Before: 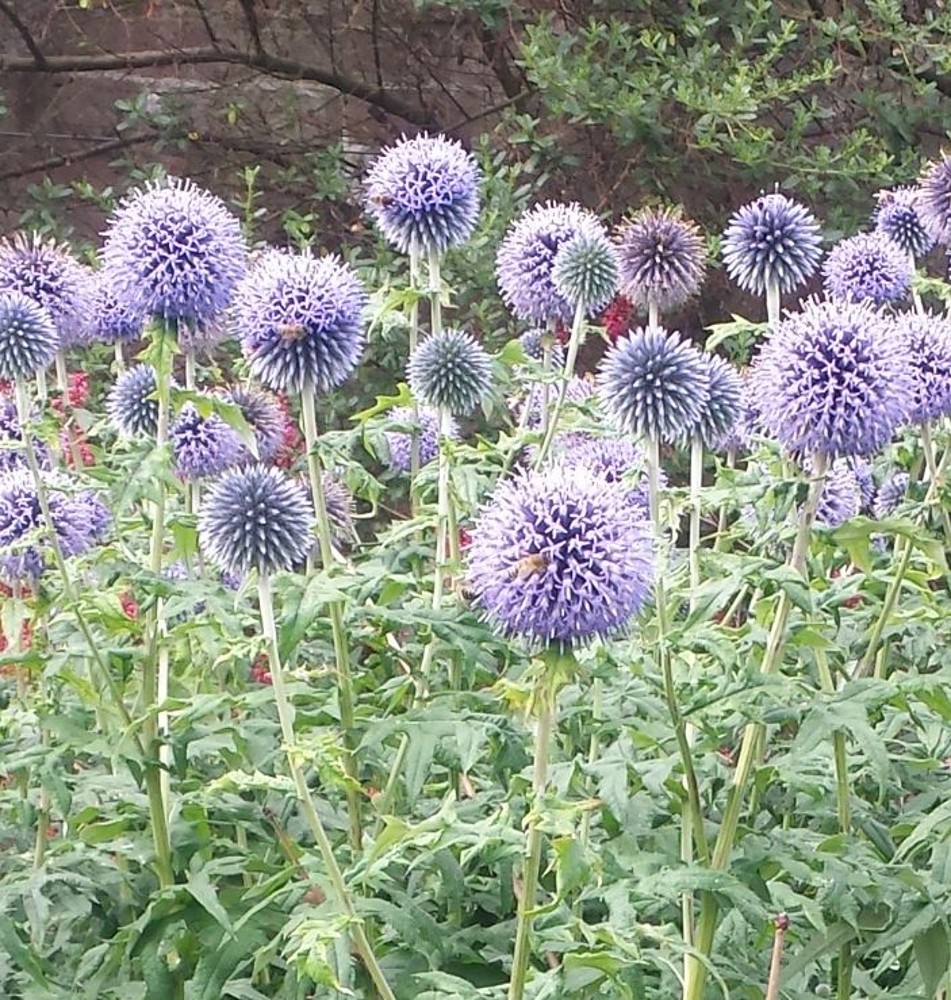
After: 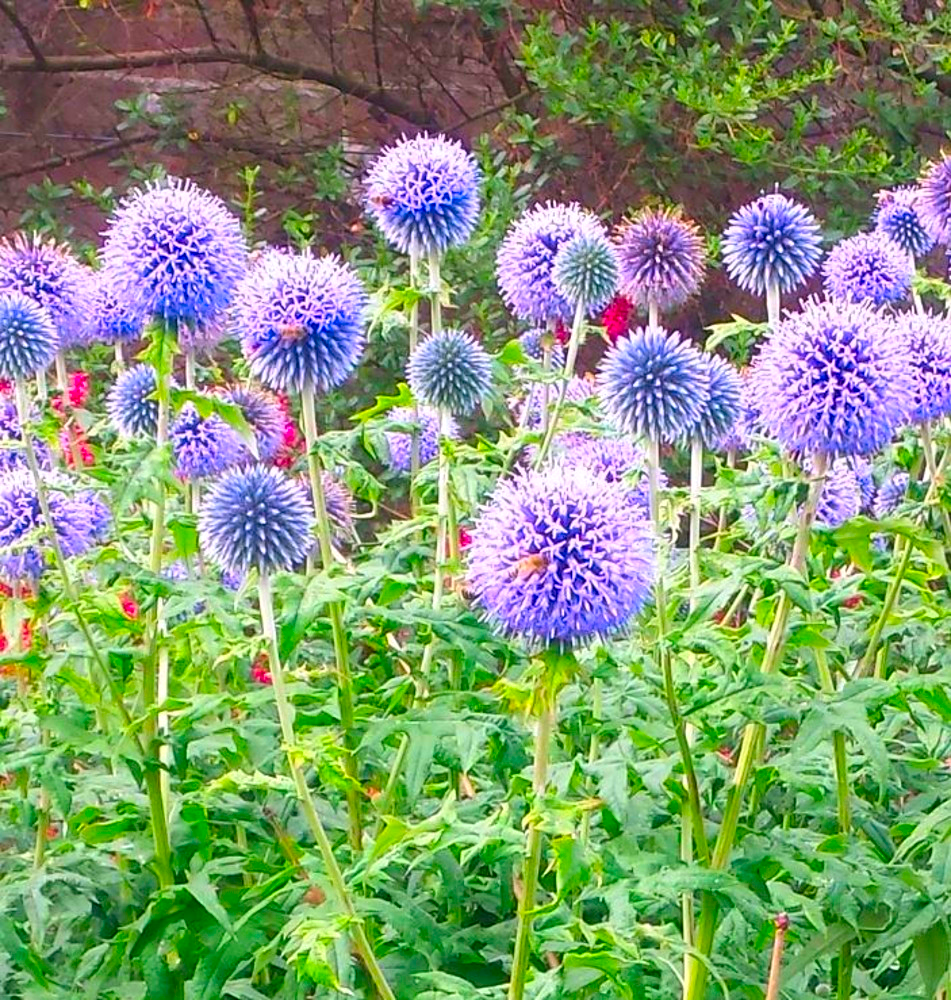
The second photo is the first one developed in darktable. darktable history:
exposure: black level correction -0.003, exposure 0.038 EV, compensate highlight preservation false
color correction: highlights a* 1.6, highlights b* -1.8, saturation 2.53
